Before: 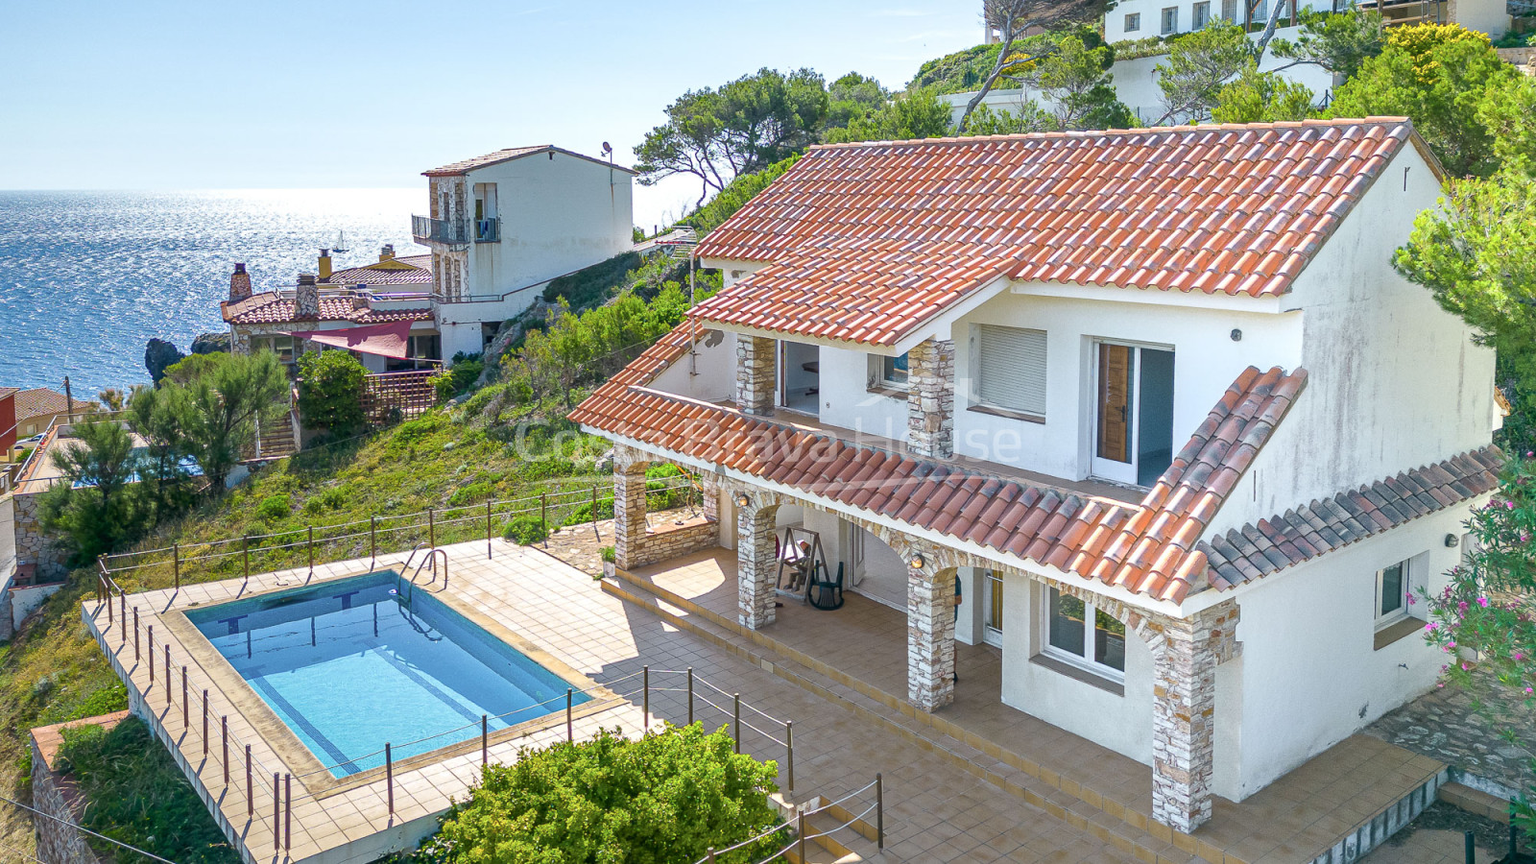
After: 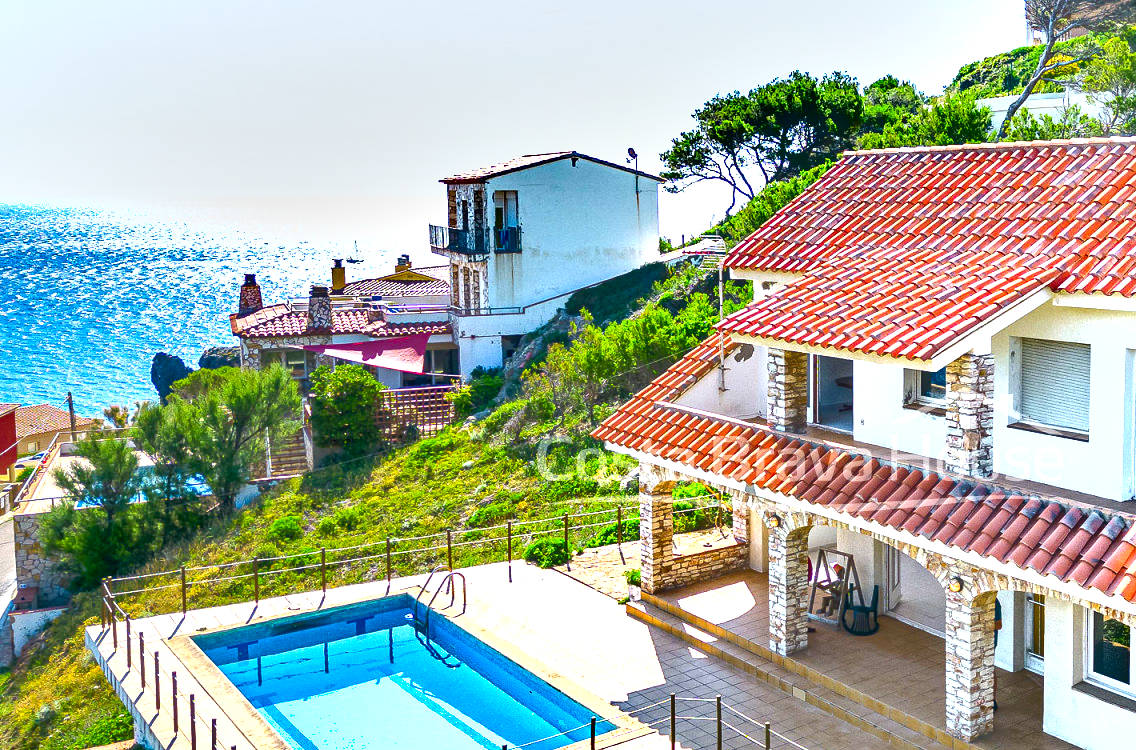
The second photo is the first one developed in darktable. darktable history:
exposure: black level correction 0, exposure 1.107 EV, compensate highlight preservation false
shadows and highlights: shadows 43.88, white point adjustment -1.55, soften with gaussian
contrast brightness saturation: brightness -0.021, saturation 0.364
crop: right 28.983%, bottom 16.645%
